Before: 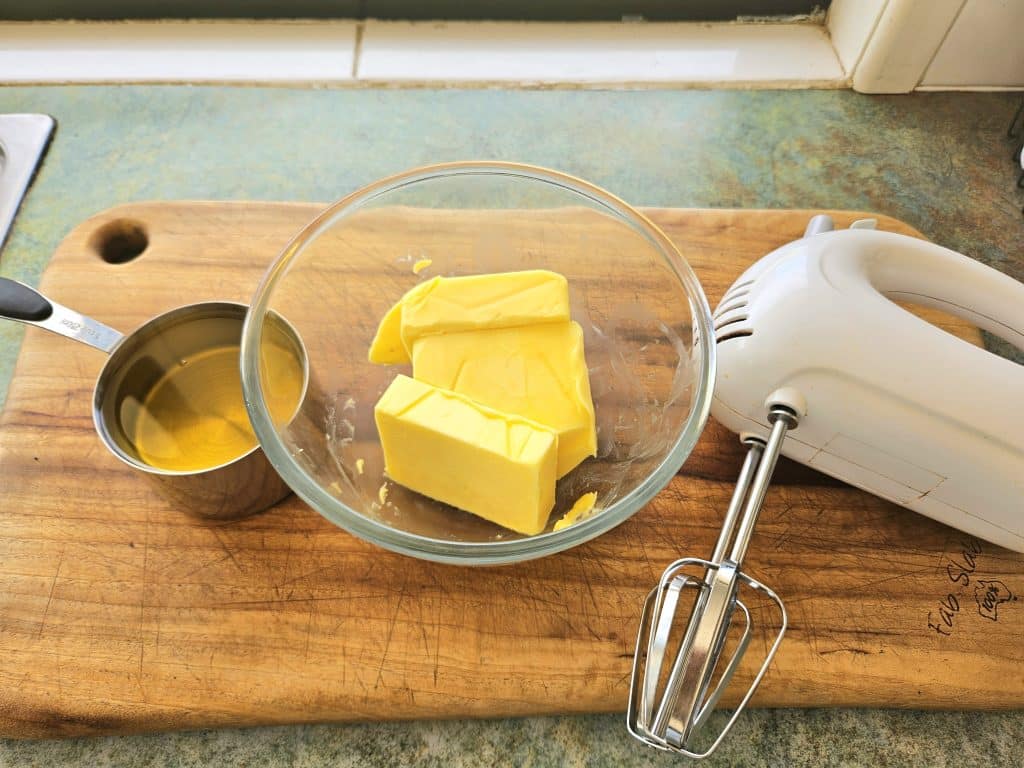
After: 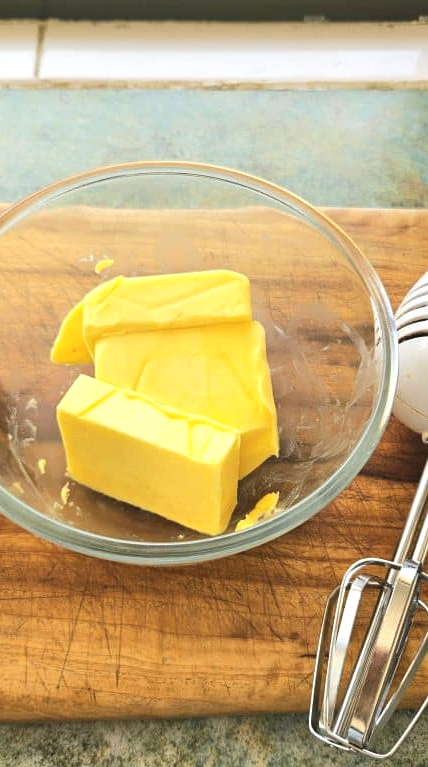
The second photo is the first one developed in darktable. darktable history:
color balance rgb: shadows lift › luminance -9.117%, highlights gain › luminance 14.968%, global offset › luminance 0.466%, perceptual saturation grading › global saturation 0.978%, global vibrance 9.68%
crop: left 31.135%, right 27.06%
